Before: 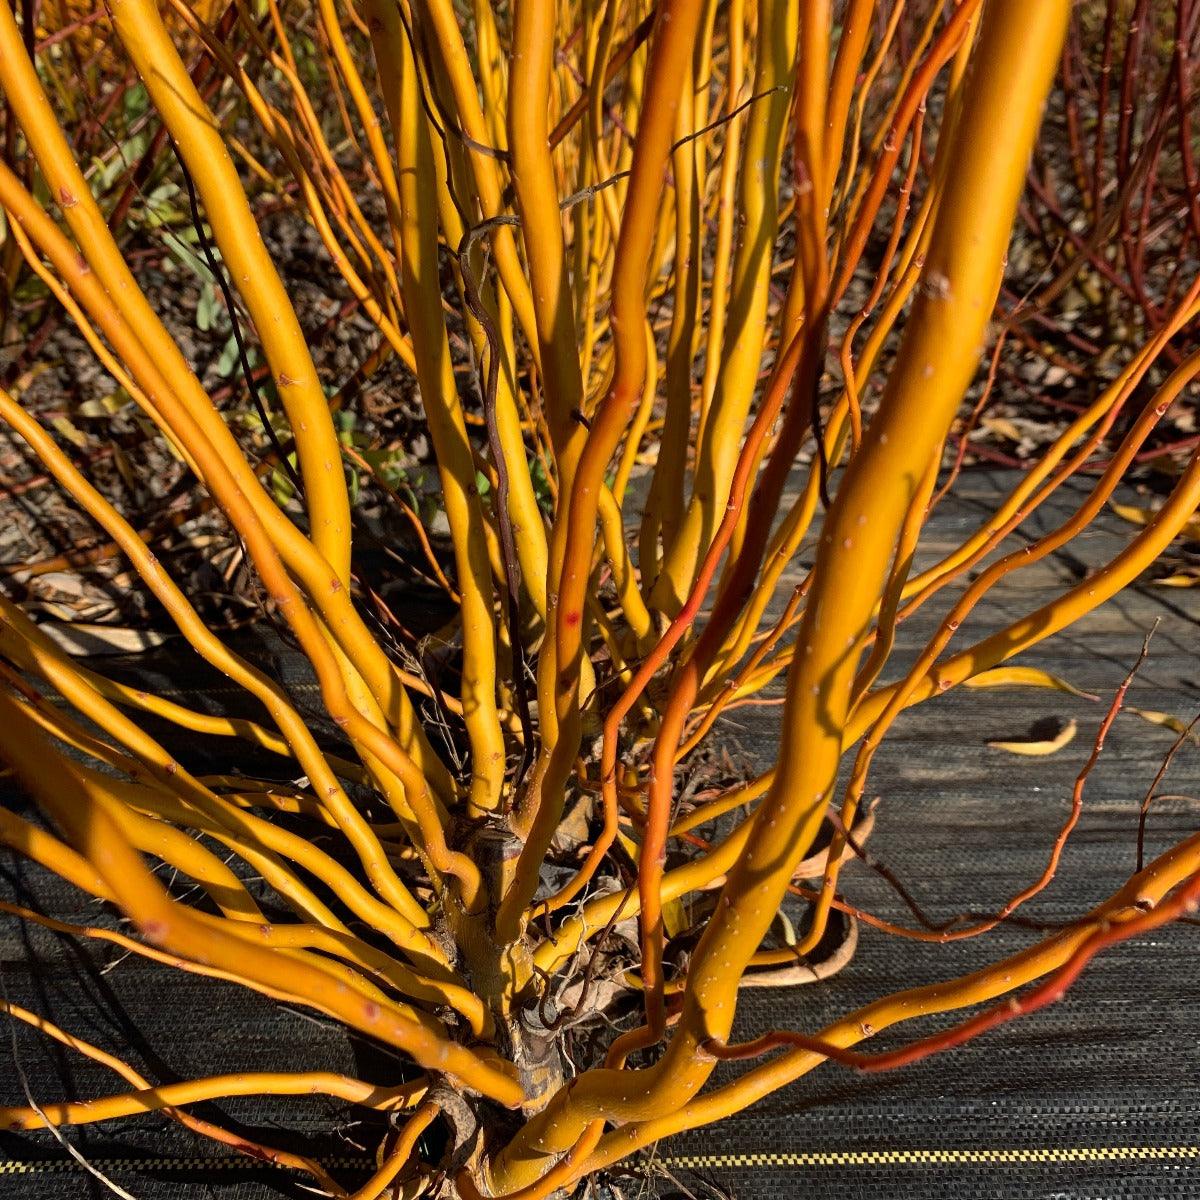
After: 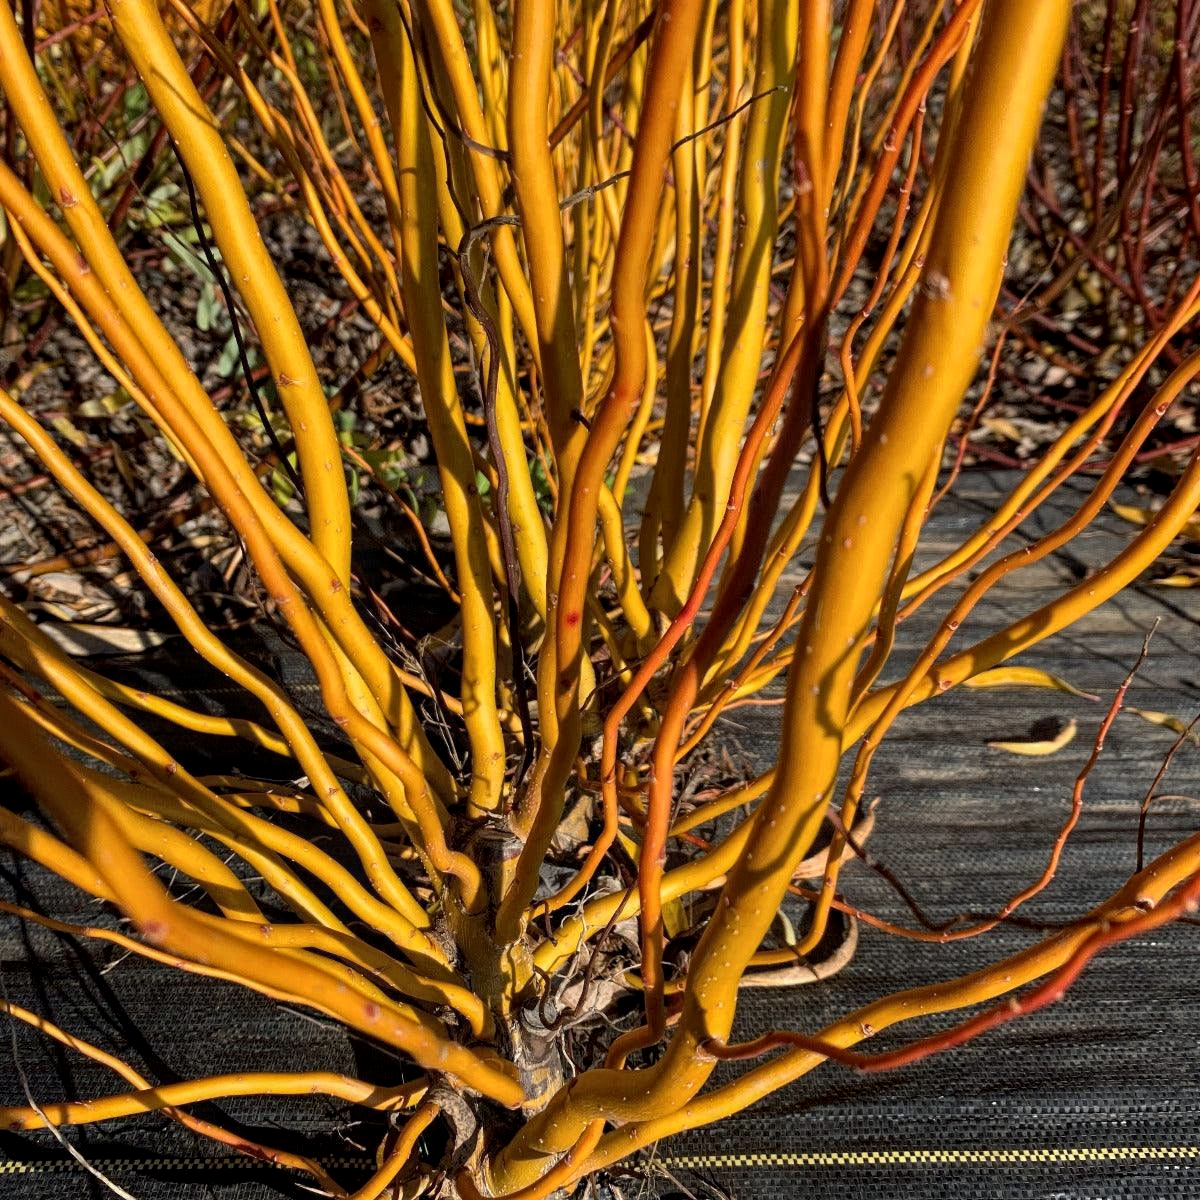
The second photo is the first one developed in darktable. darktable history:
white balance: red 0.974, blue 1.044
local contrast: highlights 99%, shadows 86%, detail 160%, midtone range 0.2
